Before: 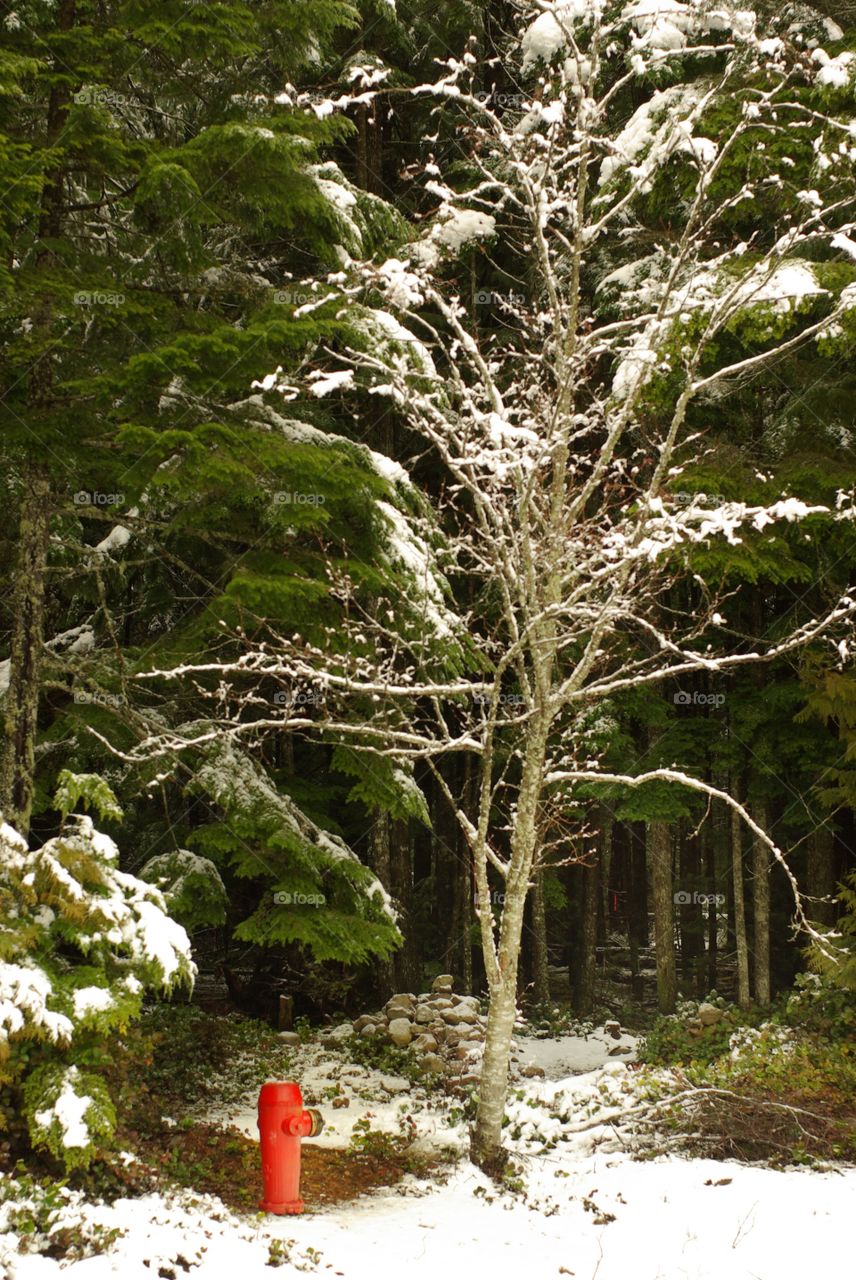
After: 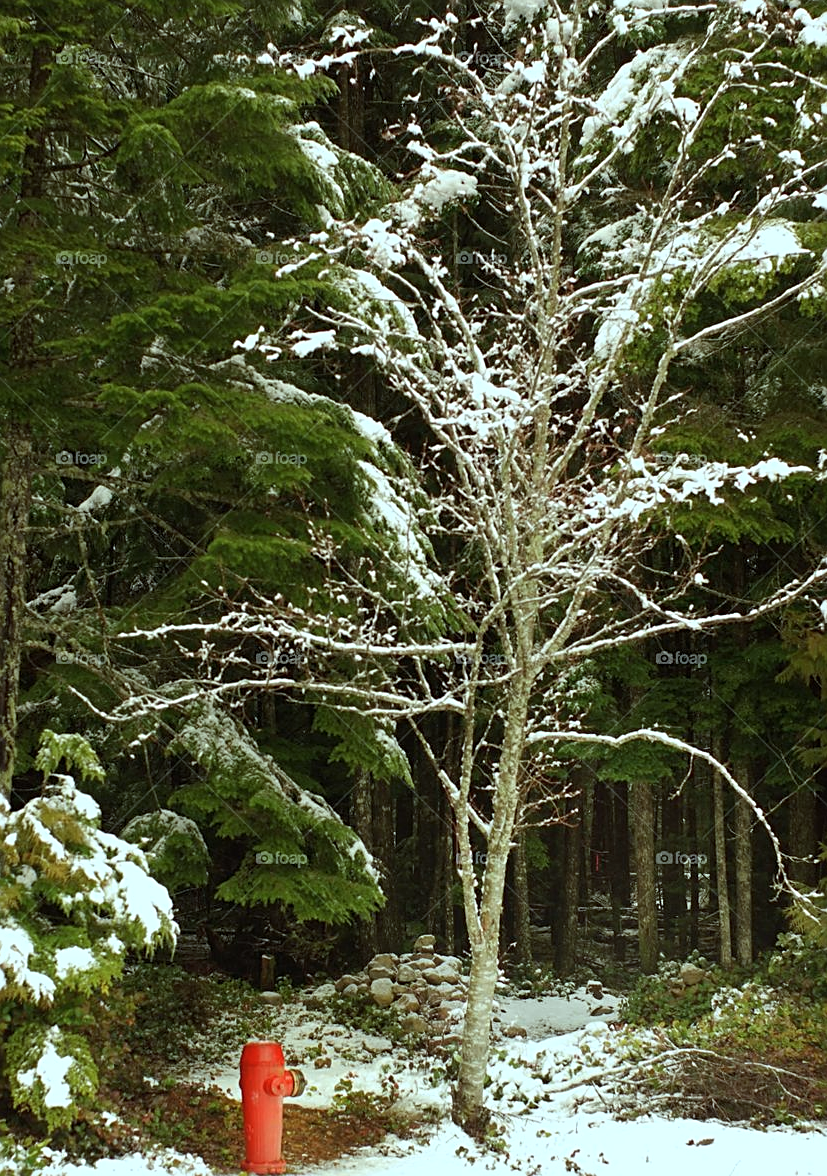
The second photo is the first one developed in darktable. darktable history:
crop: left 2.156%, top 3.16%, right 1.192%, bottom 4.942%
sharpen: on, module defaults
color correction: highlights a* -10.37, highlights b* -9.78
